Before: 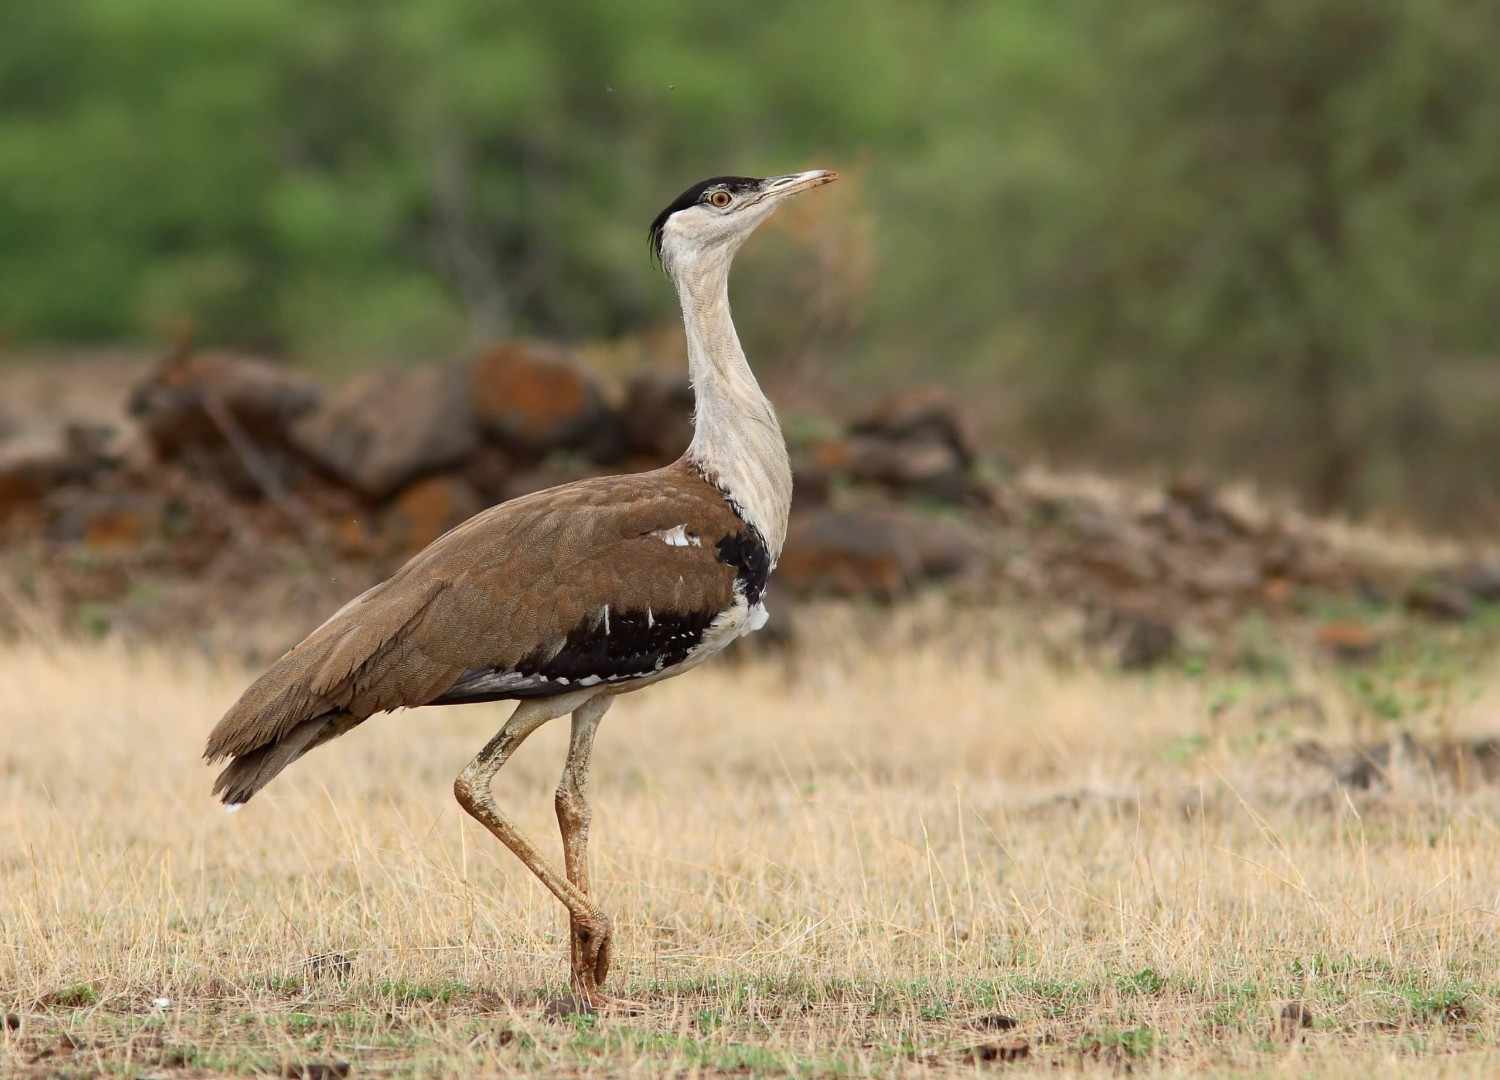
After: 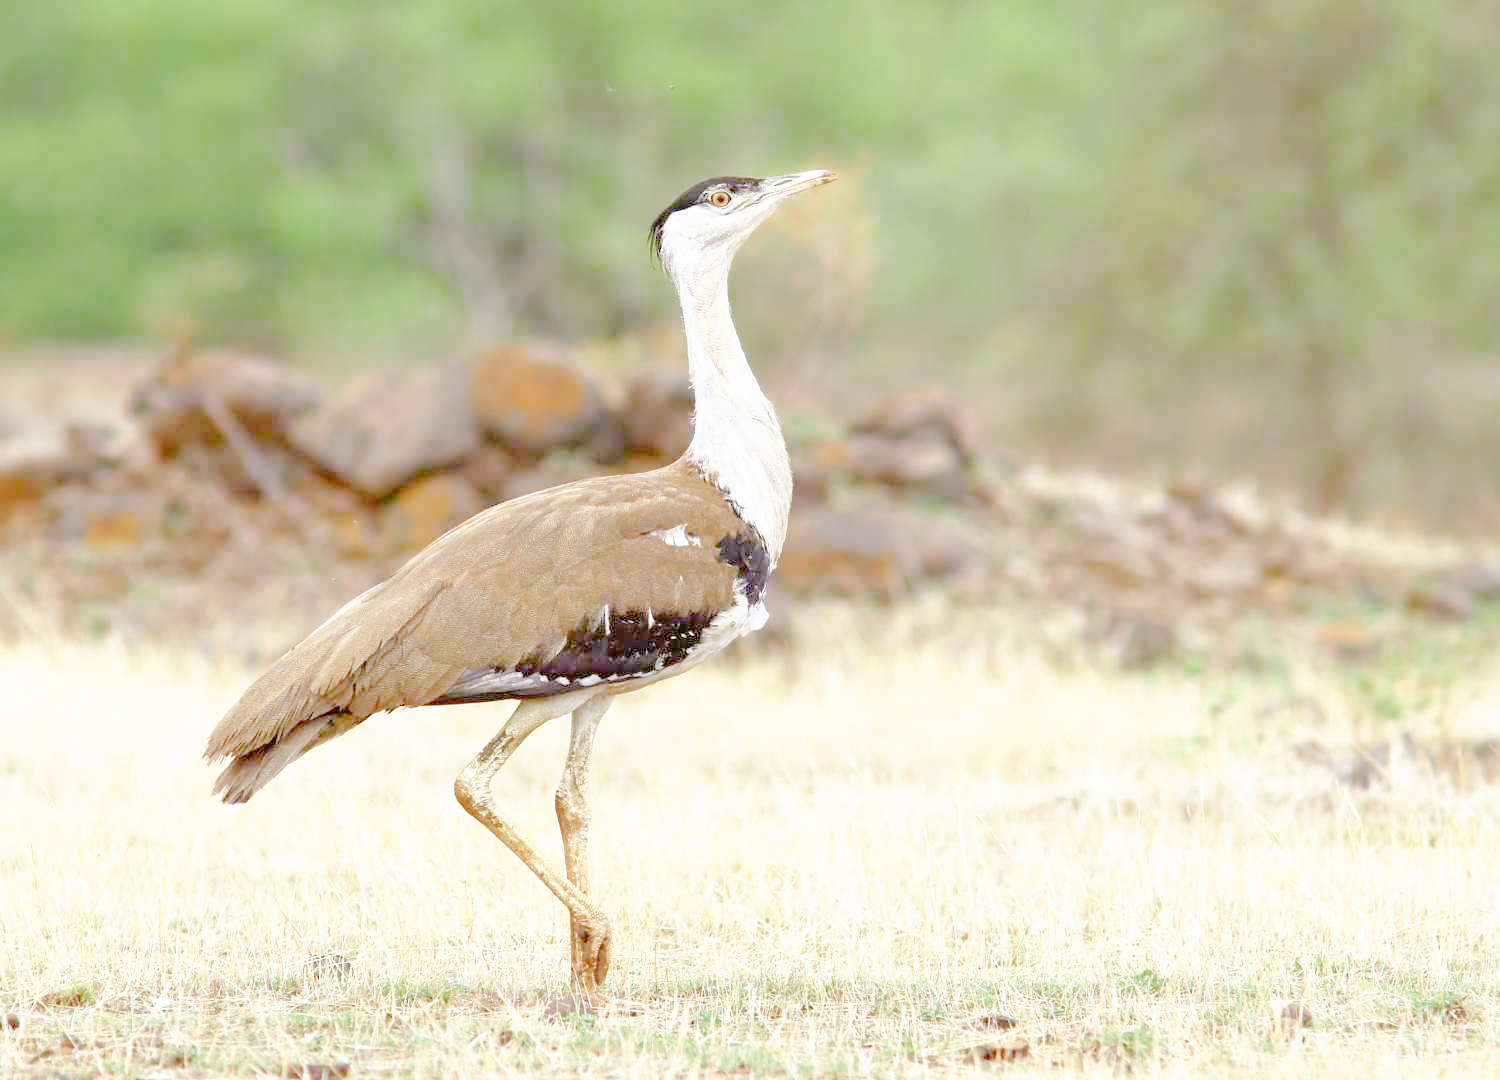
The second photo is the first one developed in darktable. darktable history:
tone curve: curves: ch0 [(0, 0) (0.003, 0) (0.011, 0.001) (0.025, 0.001) (0.044, 0.002) (0.069, 0.007) (0.1, 0.015) (0.136, 0.027) (0.177, 0.066) (0.224, 0.122) (0.277, 0.219) (0.335, 0.327) (0.399, 0.432) (0.468, 0.527) (0.543, 0.615) (0.623, 0.695) (0.709, 0.777) (0.801, 0.874) (0.898, 0.973) (1, 1)], preserve colors none
color look up table: target L [84.24, 90.44, 84.74, 78.25, 75.39, 50.94, 71.4, 68.27, 65.1, 58.73, 42.34, 51.28, 48.47, 15.24, 200.07, 99.61, 76.35, 73.06, 74.27, 63.6, 54.62, 50.95, 46.49, 38.43, 36.33, 30.39, 9.959, 83.8, 73.99, 78.31, 59.46, 69.75, 56.87, 60.03, 53.26, 46.51, 50.27, 48.84, 39.71, 35.46, 31.79, 28.93, 10.02, 81.09, 74.57, 67.38, 55.22, 33.2, 0.941], target a [-10.33, -14, -15.24, -51.98, -4.414, -42.47, -55.92, -3.063, -61.79, -20.15, -31.19, -40.08, -30.16, -15.52, 0, 2.139, 9.464, 25.64, 13.92, 24.06, 68.18, 61.74, 52.55, 7.231, 21.27, 30.89, 16.34, 3.447, 35.71, 3.925, 71.76, 28.46, 73.71, -12.32, 62.06, 9.987, 36.29, 71.82, 23.77, 16.92, 33.22, 37.23, 17.76, -40.6, -35.17, -40.13, -7.854, -11.49, -3.146], target b [36.91, 50.08, -12.04, -2.243, 68.81, 37.57, 21.33, 59.87, 50.29, 32.12, 29.22, 24.61, 36.05, 25.52, 0, -1.969, 70.69, 14.49, 45.96, 11.75, 1.371, 46.6, 34.56, 4.382, 27.24, 27.04, 17.94, -26.23, -27.2, -23.71, -44.36, -31.63, -35.94, -47.86, -9.667, -26.66, -39.29, -60.1, -78.21, -60.25, -21.1, -68.97, -25.05, -22.61, -30.56, -18.39, -32.58, -5.284, -7.404], num patches 49
